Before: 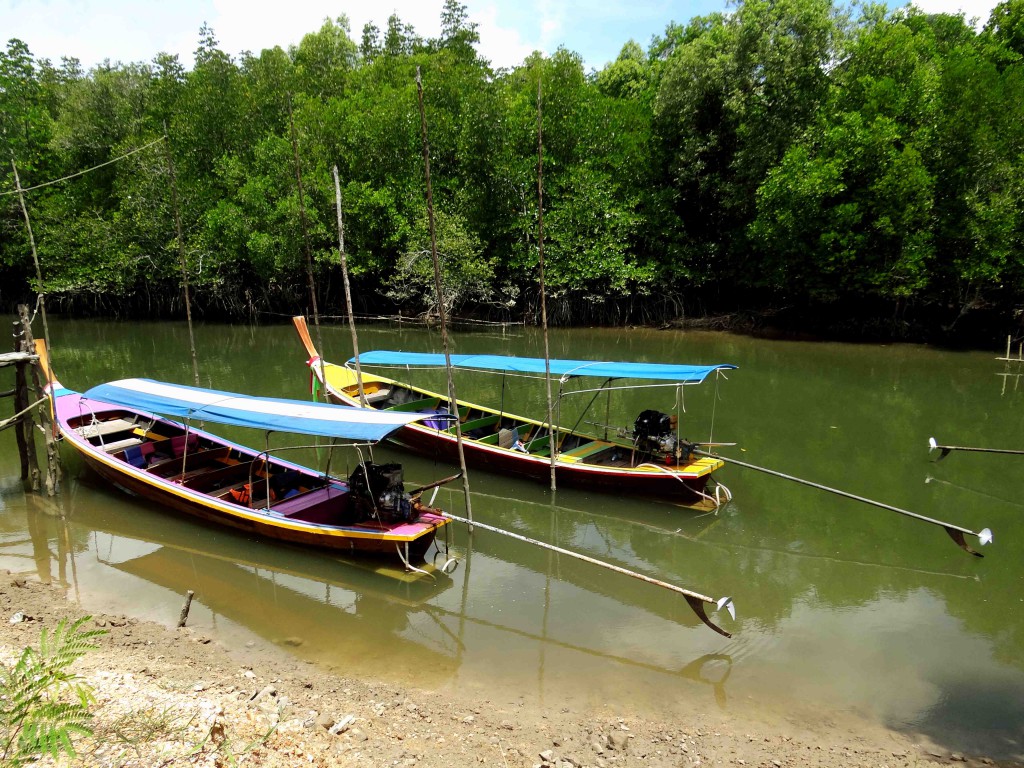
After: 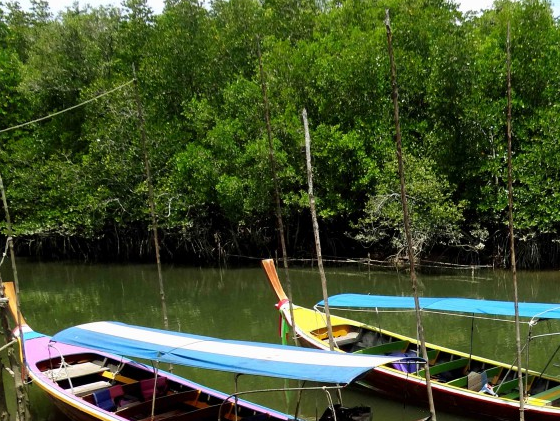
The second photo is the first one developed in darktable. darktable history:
crop and rotate: left 3.047%, top 7.509%, right 42.236%, bottom 37.598%
white balance: emerald 1
